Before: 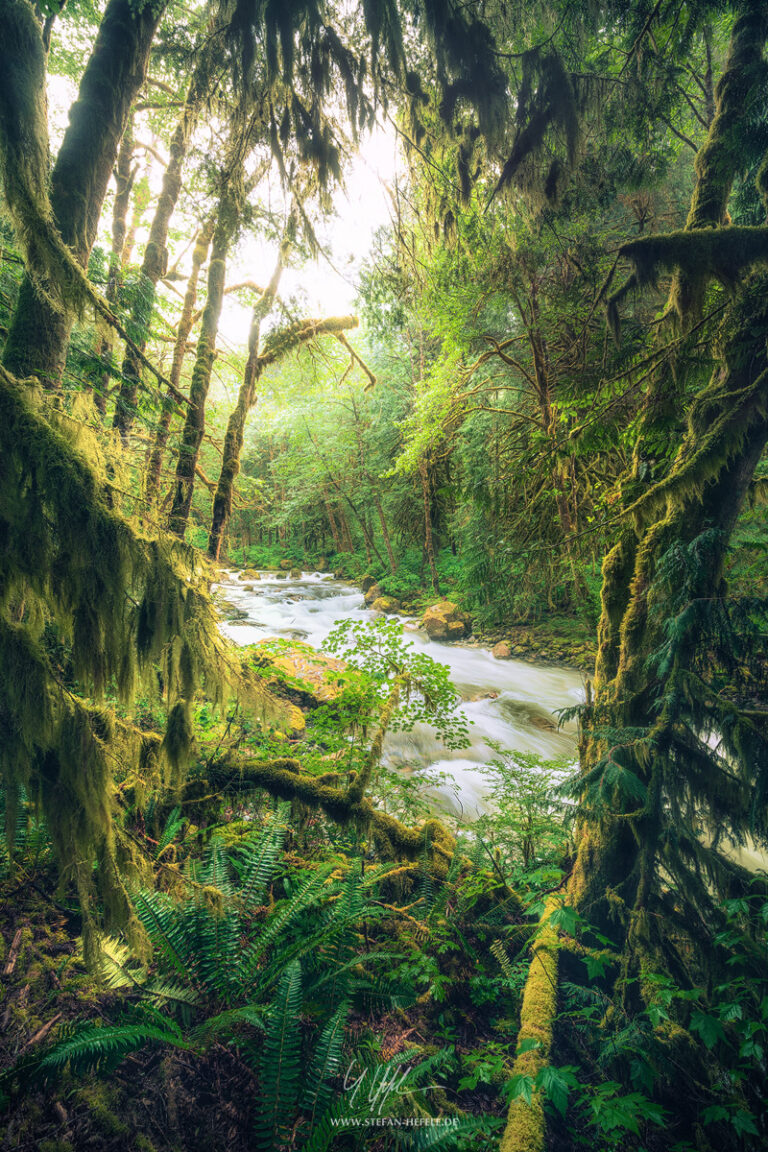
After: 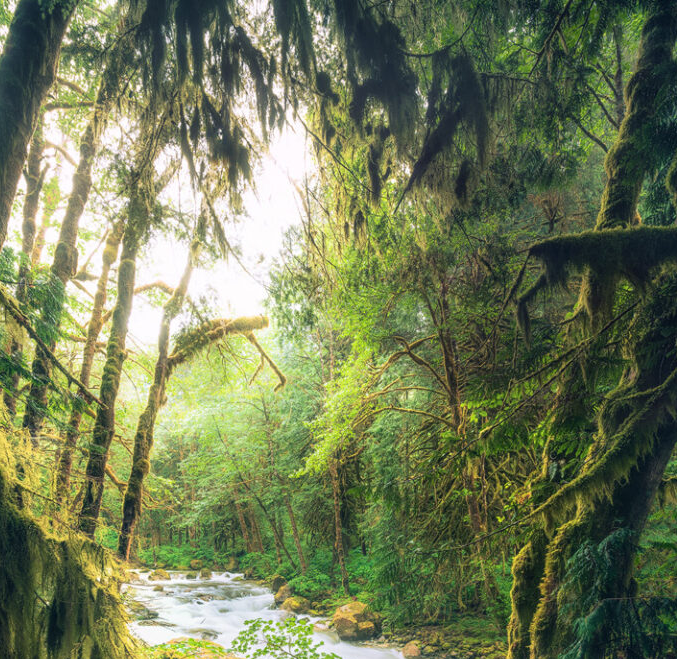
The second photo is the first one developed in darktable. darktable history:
crop and rotate: left 11.812%, bottom 42.776%
